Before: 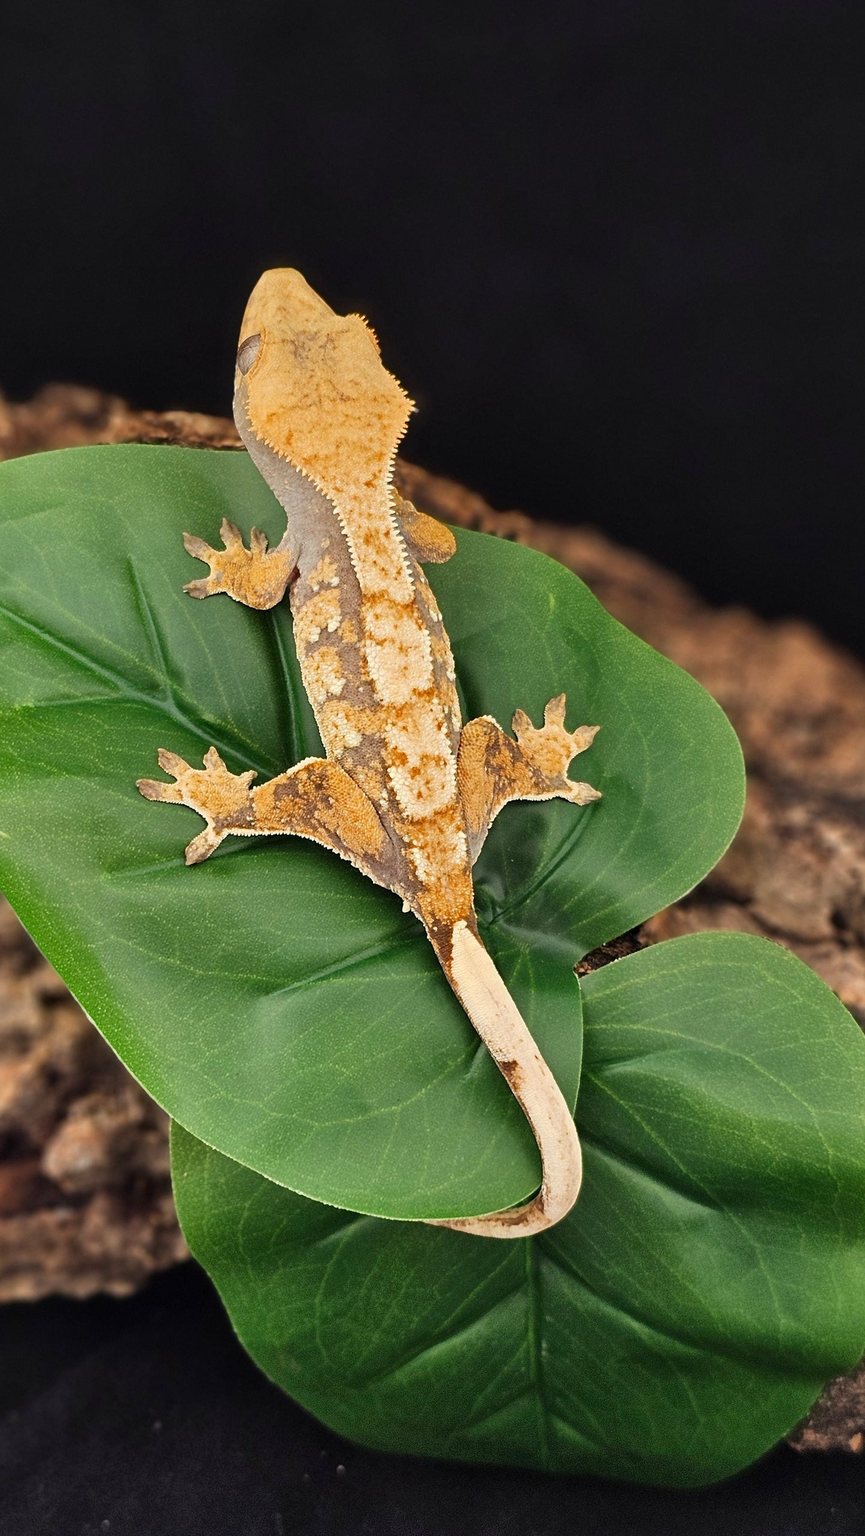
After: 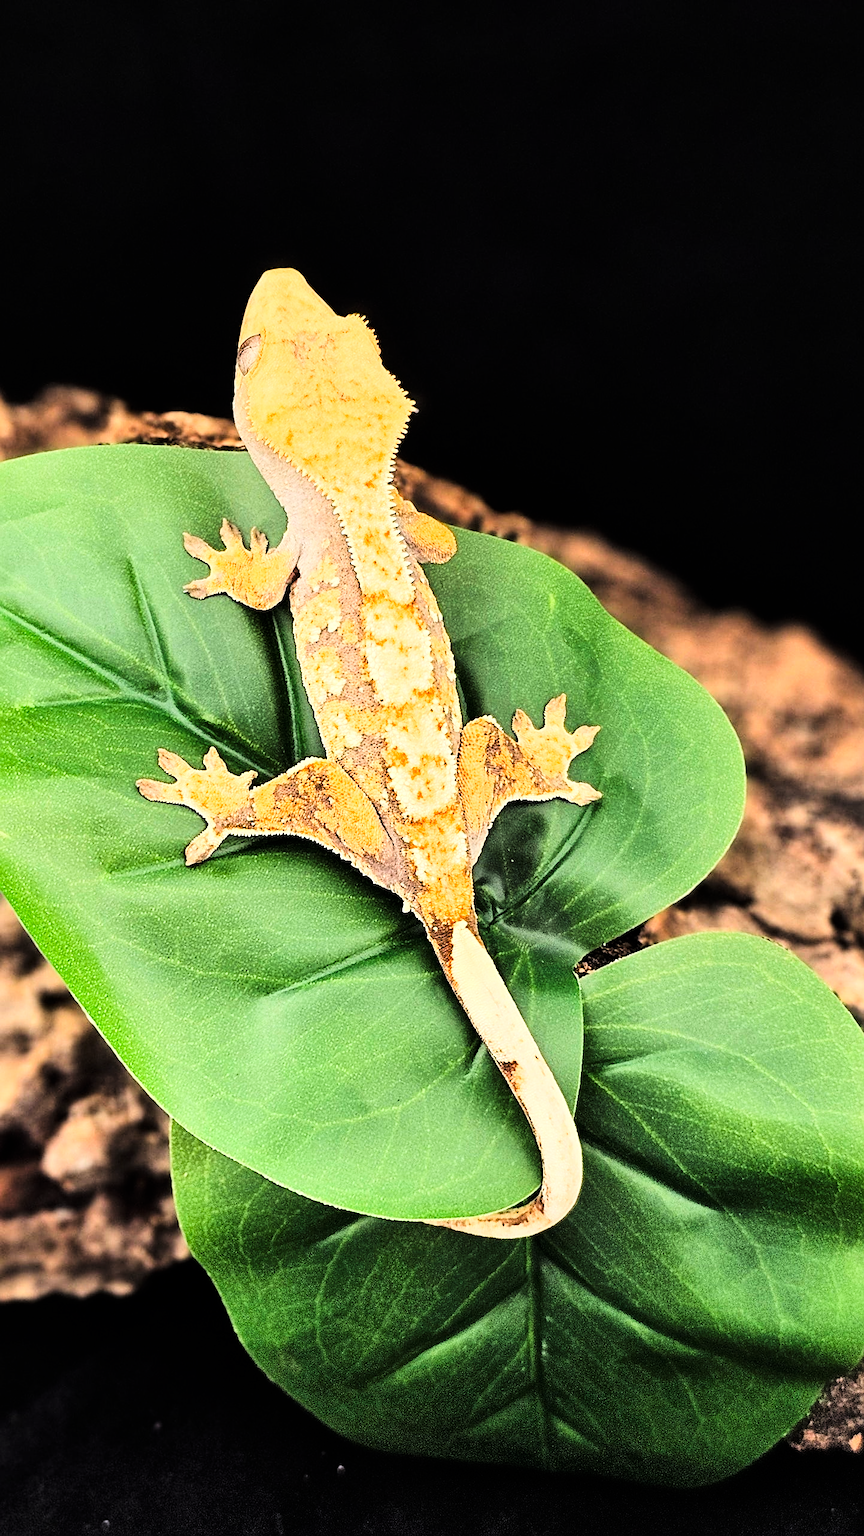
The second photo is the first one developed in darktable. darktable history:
sharpen: on, module defaults
tone equalizer: -8 EV -0.417 EV, -7 EV -0.389 EV, -6 EV -0.333 EV, -5 EV -0.222 EV, -3 EV 0.222 EV, -2 EV 0.333 EV, -1 EV 0.389 EV, +0 EV 0.417 EV, edges refinement/feathering 500, mask exposure compensation -1.57 EV, preserve details no
tone curve: curves: ch0 [(0, 0) (0.004, 0) (0.133, 0.071) (0.325, 0.456) (0.832, 0.957) (1, 1)], color space Lab, linked channels, preserve colors none
